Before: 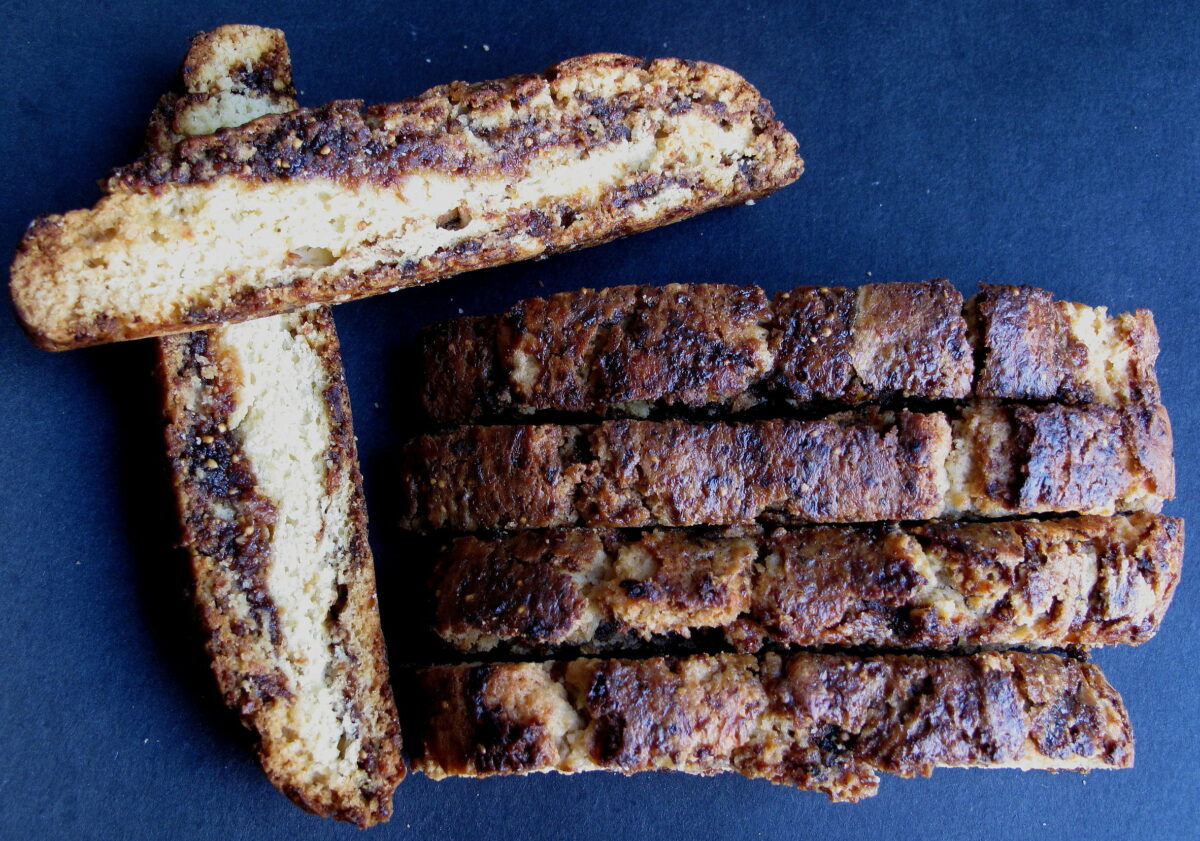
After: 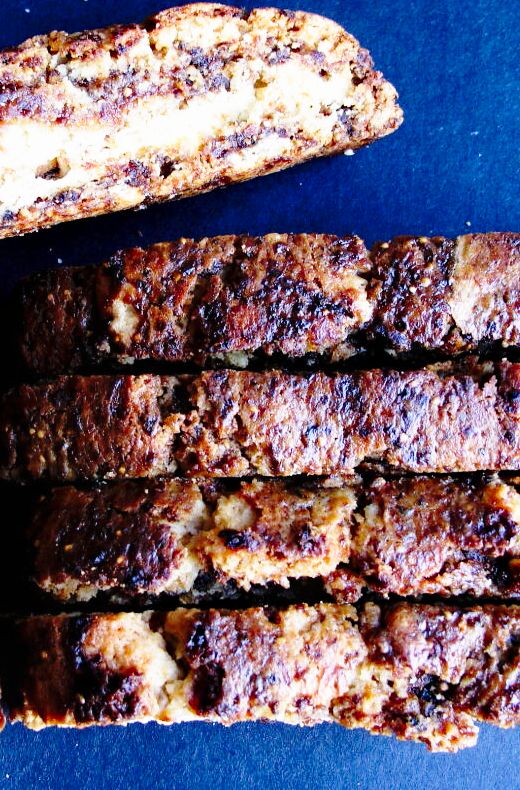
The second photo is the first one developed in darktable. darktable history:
crop: left 33.452%, top 6.025%, right 23.155%
base curve: curves: ch0 [(0, 0) (0.028, 0.03) (0.105, 0.232) (0.387, 0.748) (0.754, 0.968) (1, 1)], fusion 1, exposure shift 0.576, preserve colors none
